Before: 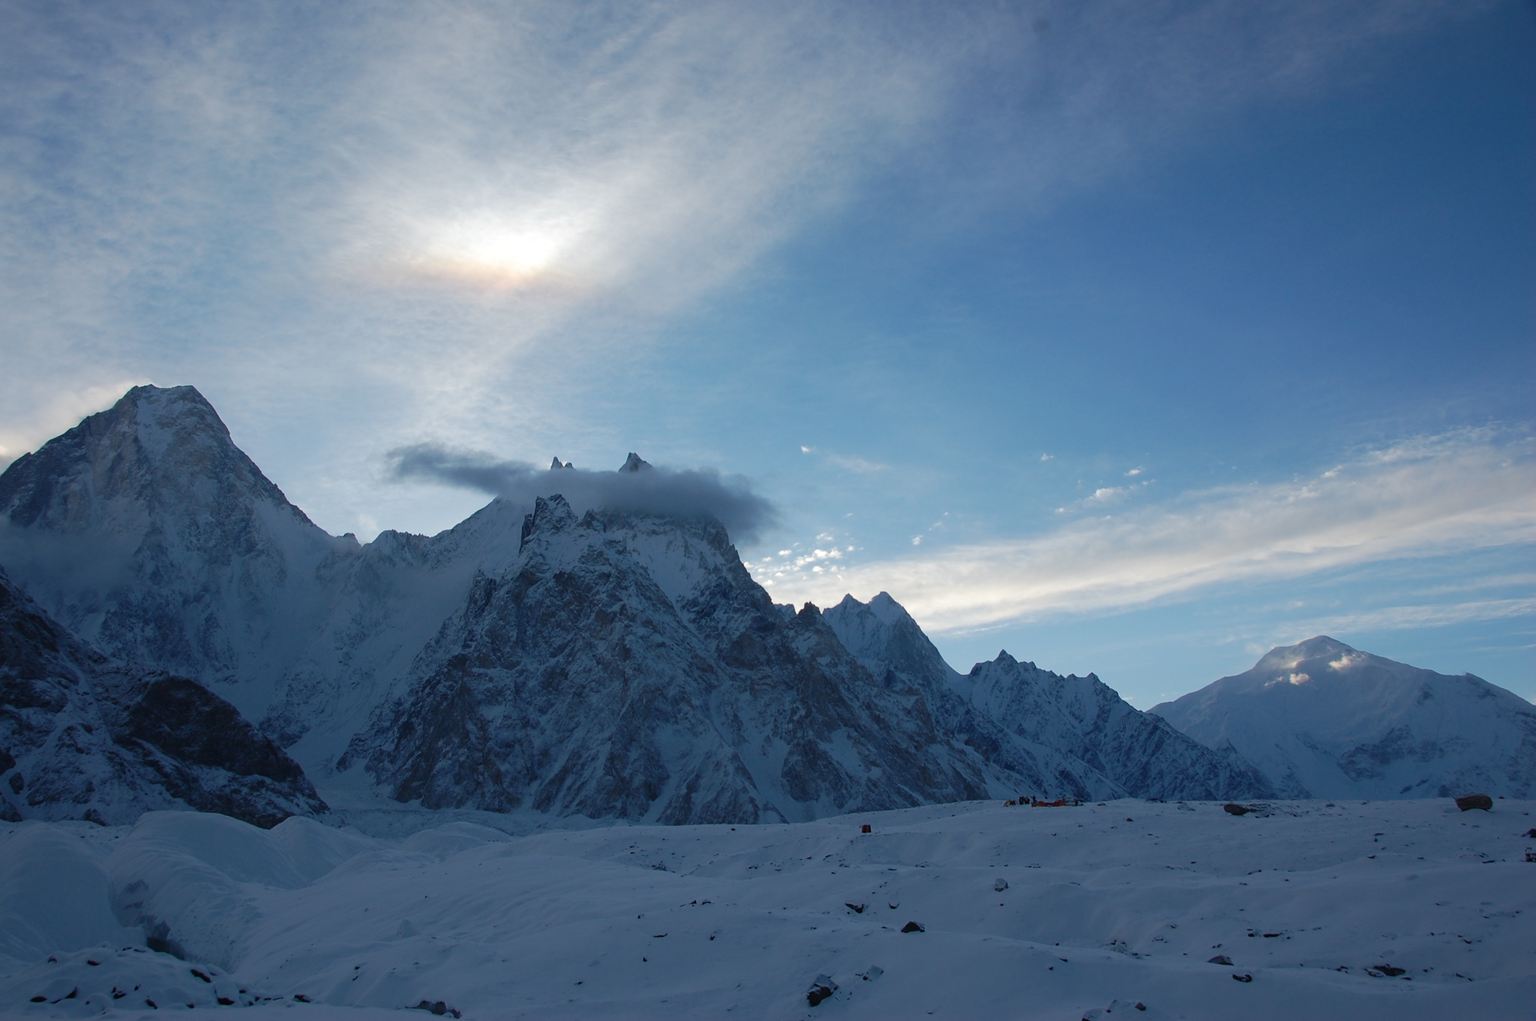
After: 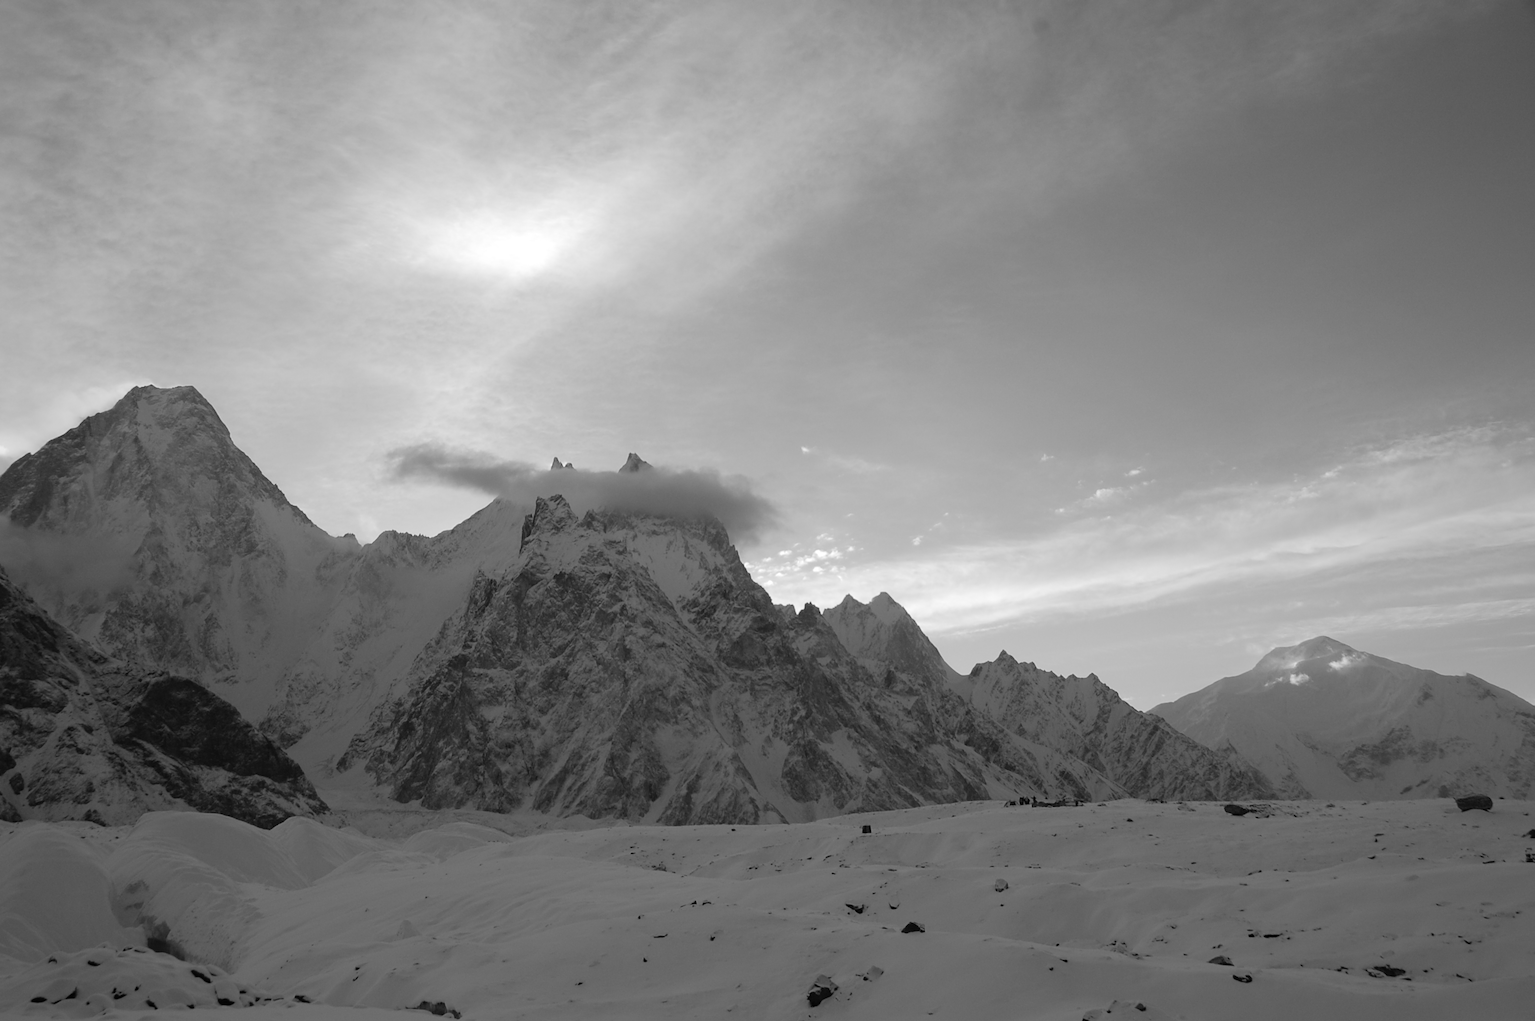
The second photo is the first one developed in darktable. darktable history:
rgb levels: preserve colors max RGB
monochrome: on, module defaults
contrast brightness saturation: brightness 0.13
